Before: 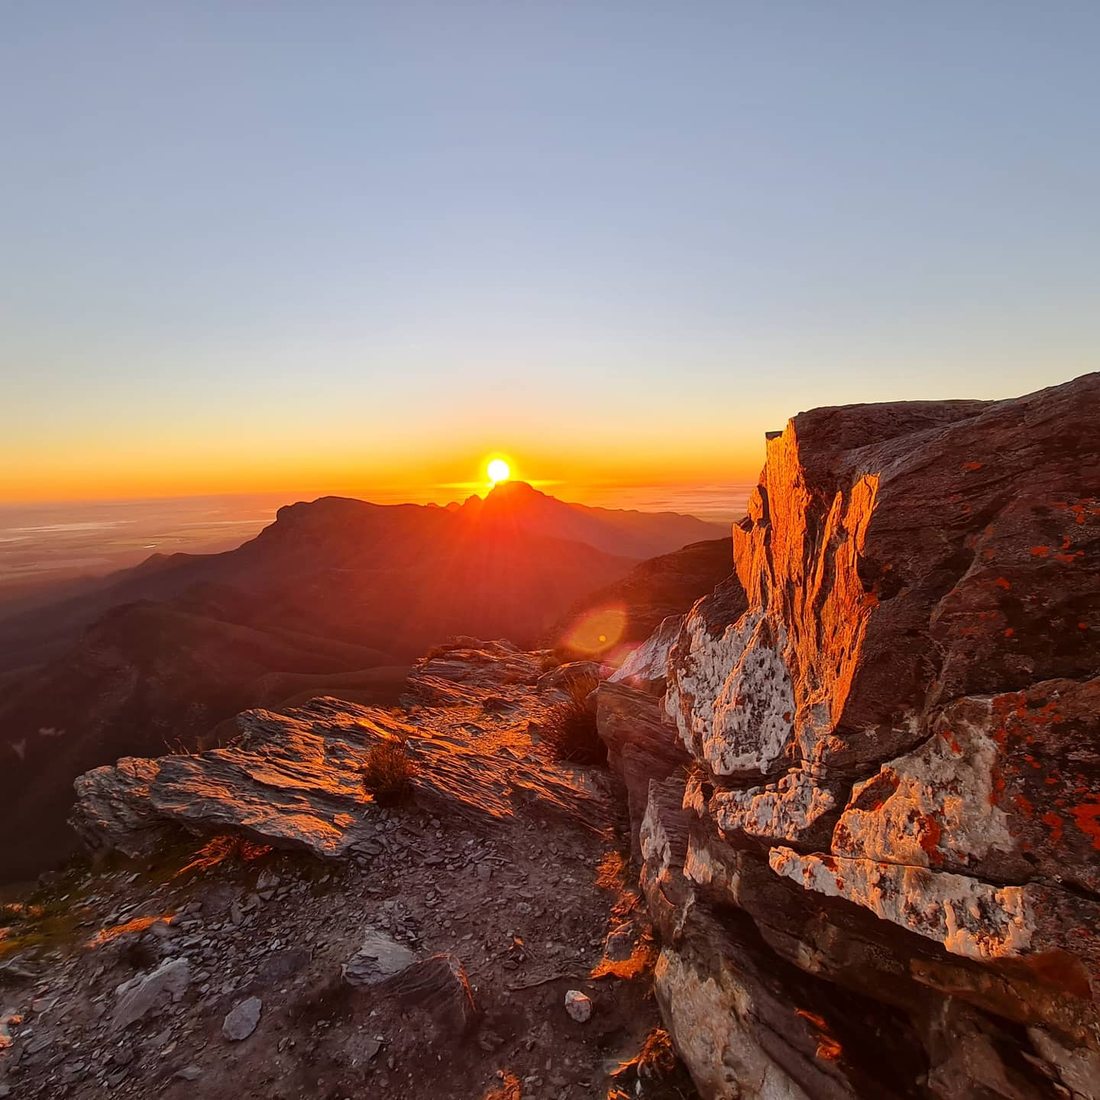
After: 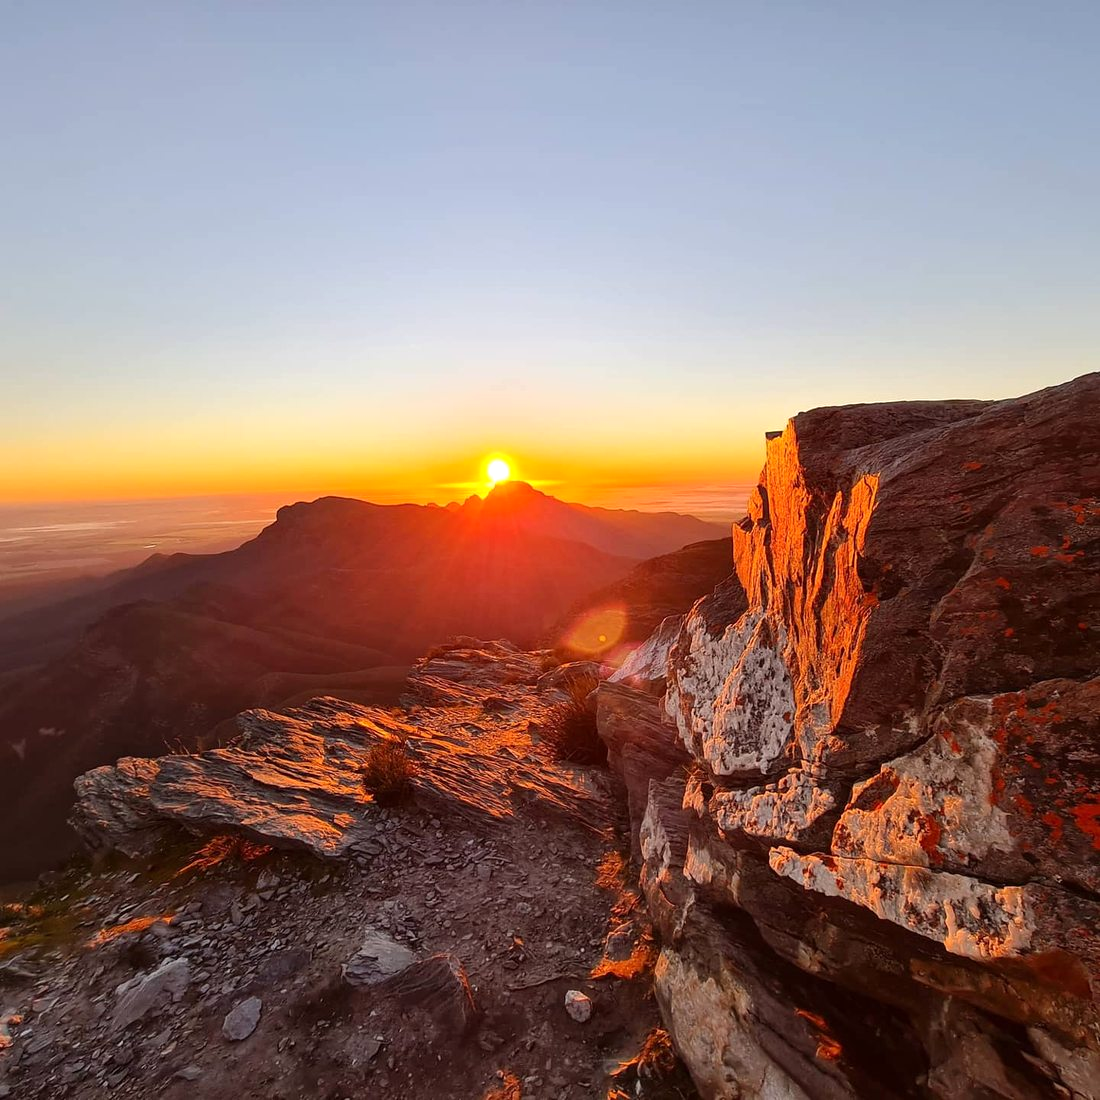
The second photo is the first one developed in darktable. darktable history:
levels: white 99.98%, levels [0, 0.474, 0.947]
